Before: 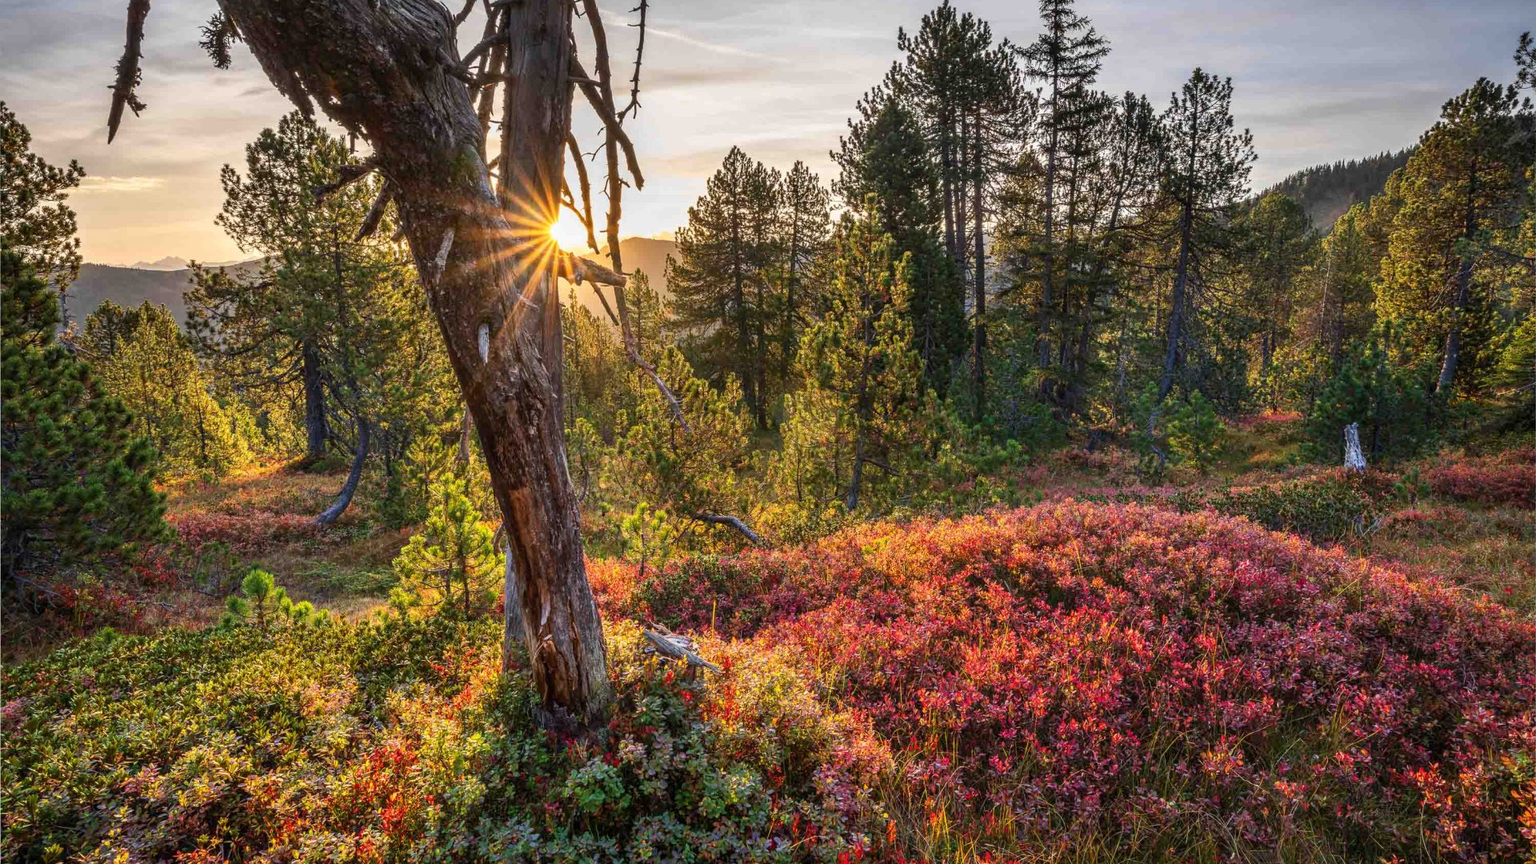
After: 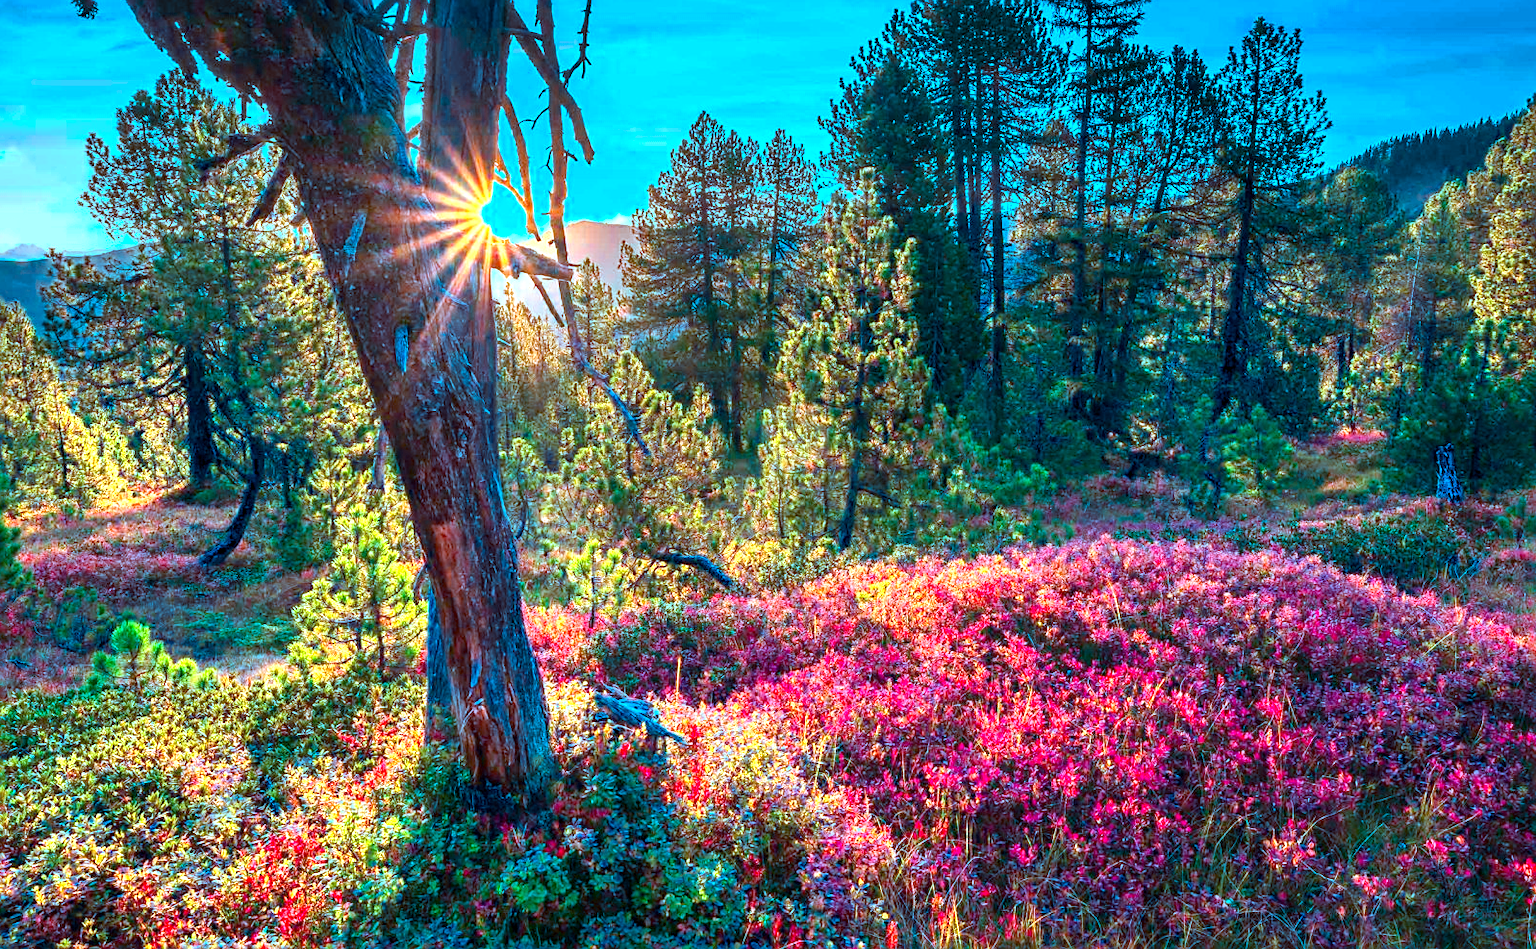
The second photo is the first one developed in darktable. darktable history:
color calibration: output R [1.422, -0.35, -0.252, 0], output G [-0.238, 1.259, -0.084, 0], output B [-0.081, -0.196, 1.58, 0], output brightness [0.49, 0.671, -0.57, 0], illuminant as shot in camera, adaptation linear Bradford (ICC v4), x 0.408, y 0.404, temperature 3557.82 K
crop: left 9.785%, top 6.261%, right 6.995%, bottom 2.271%
sharpen: on, module defaults
exposure: compensate exposure bias true, compensate highlight preservation false
